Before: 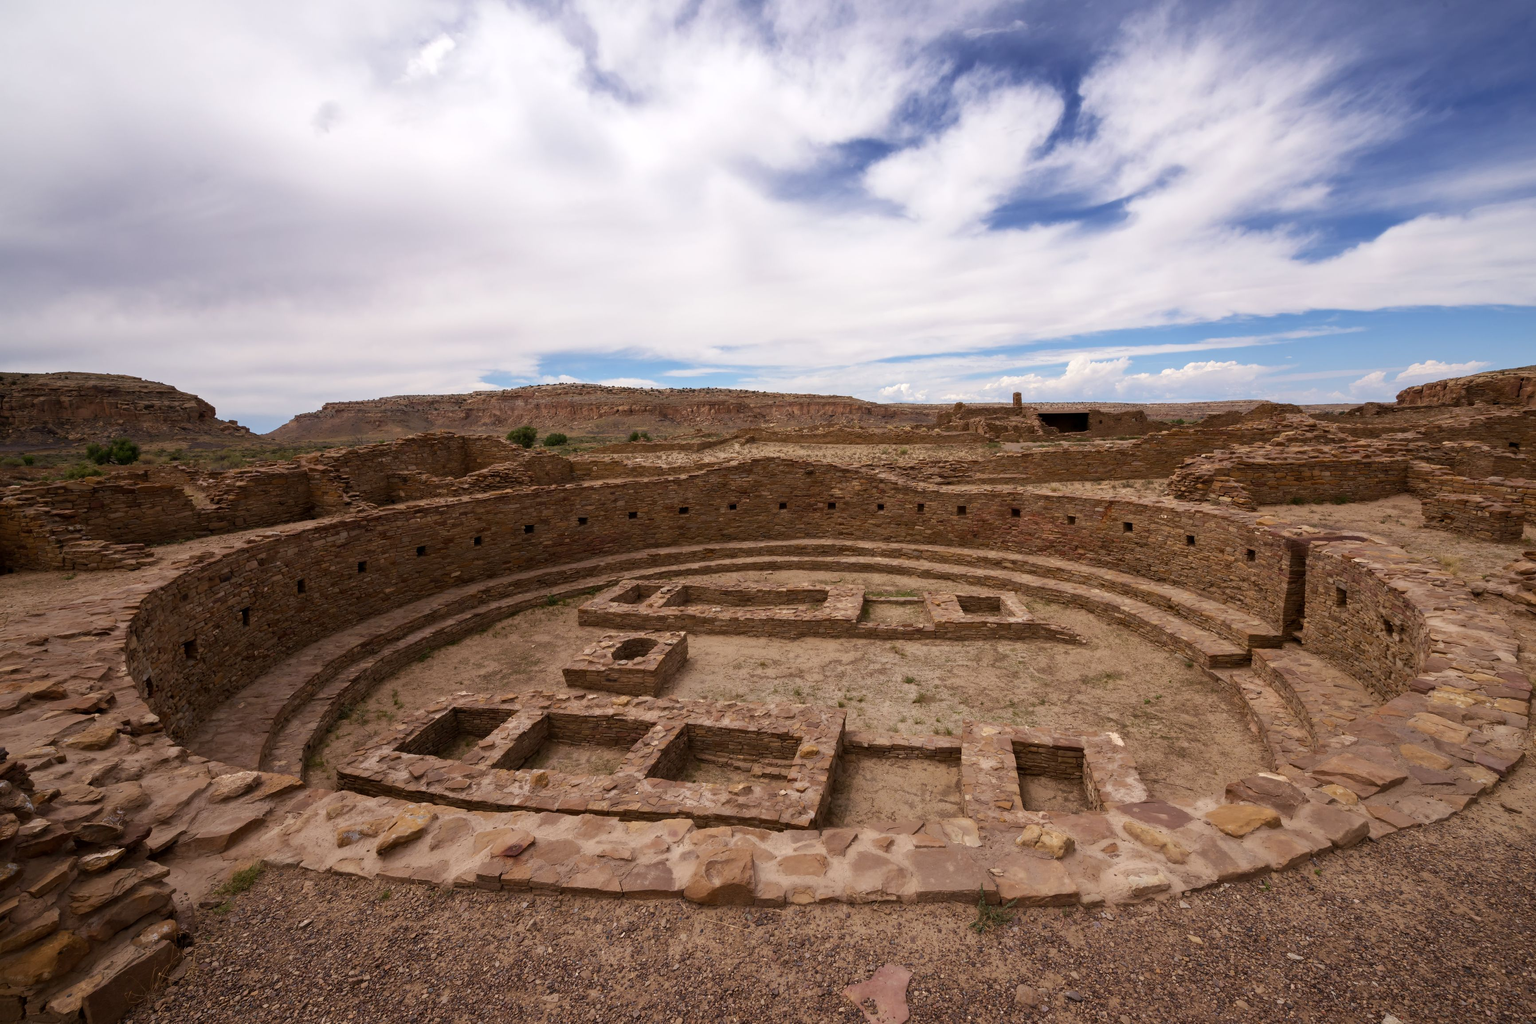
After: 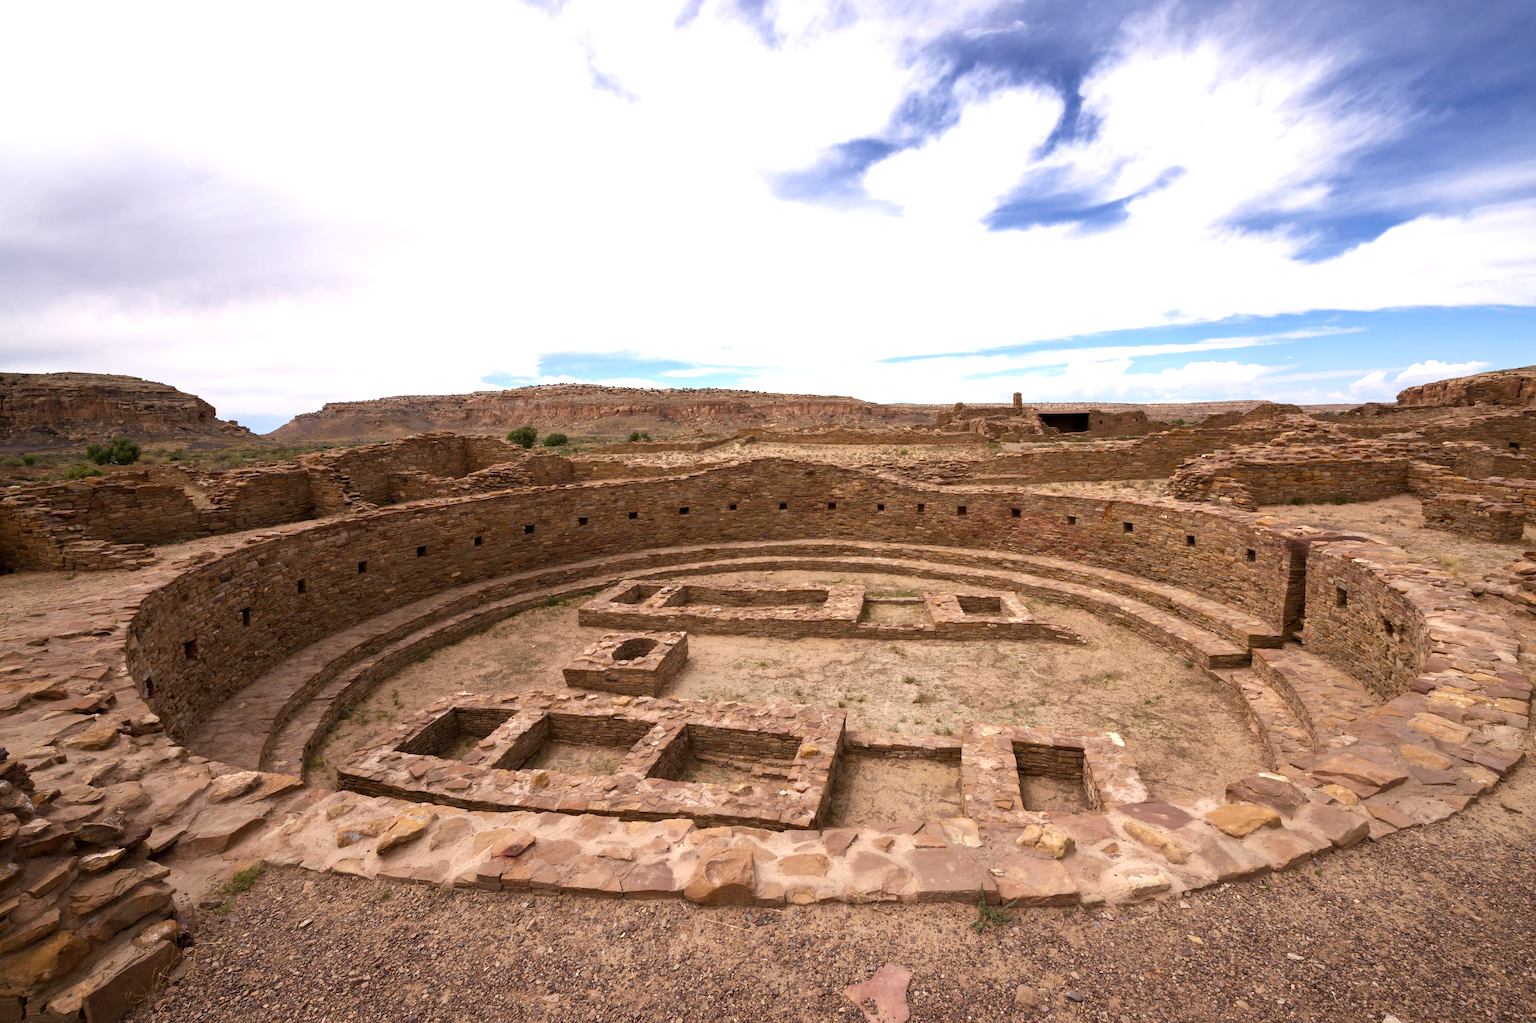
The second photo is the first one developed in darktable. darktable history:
exposure: exposure 0.779 EV, compensate exposure bias true, compensate highlight preservation false
